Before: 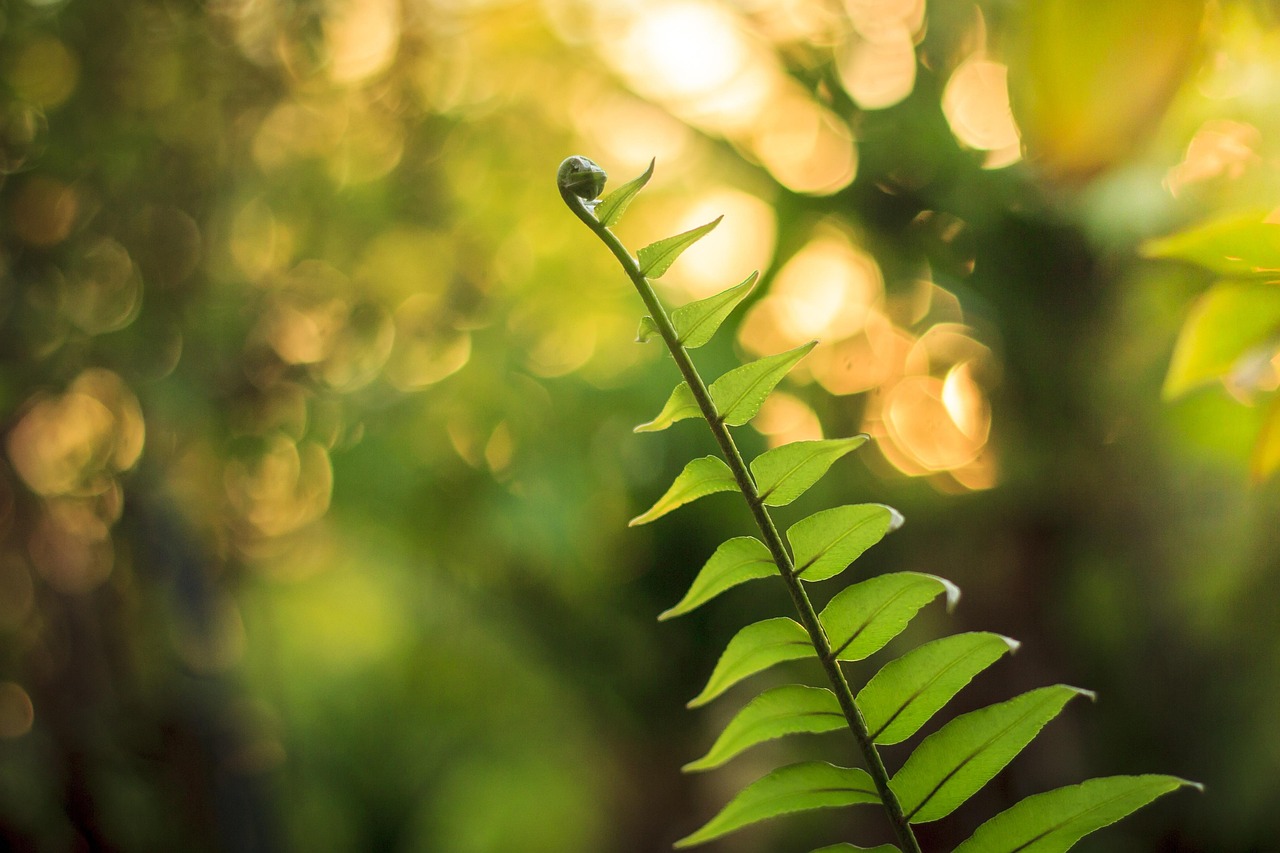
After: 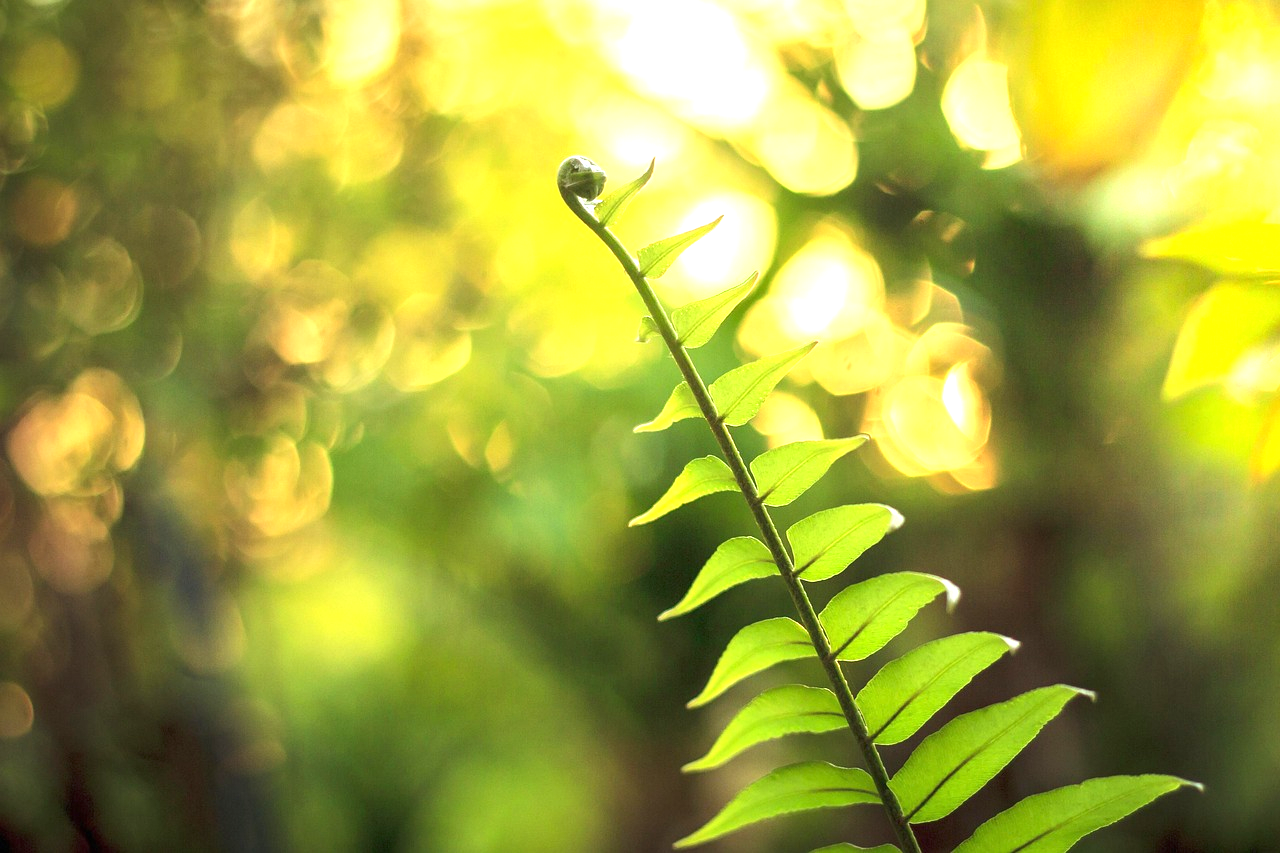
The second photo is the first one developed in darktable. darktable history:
exposure: black level correction 0, exposure 1.124 EV, compensate exposure bias true, compensate highlight preservation false
